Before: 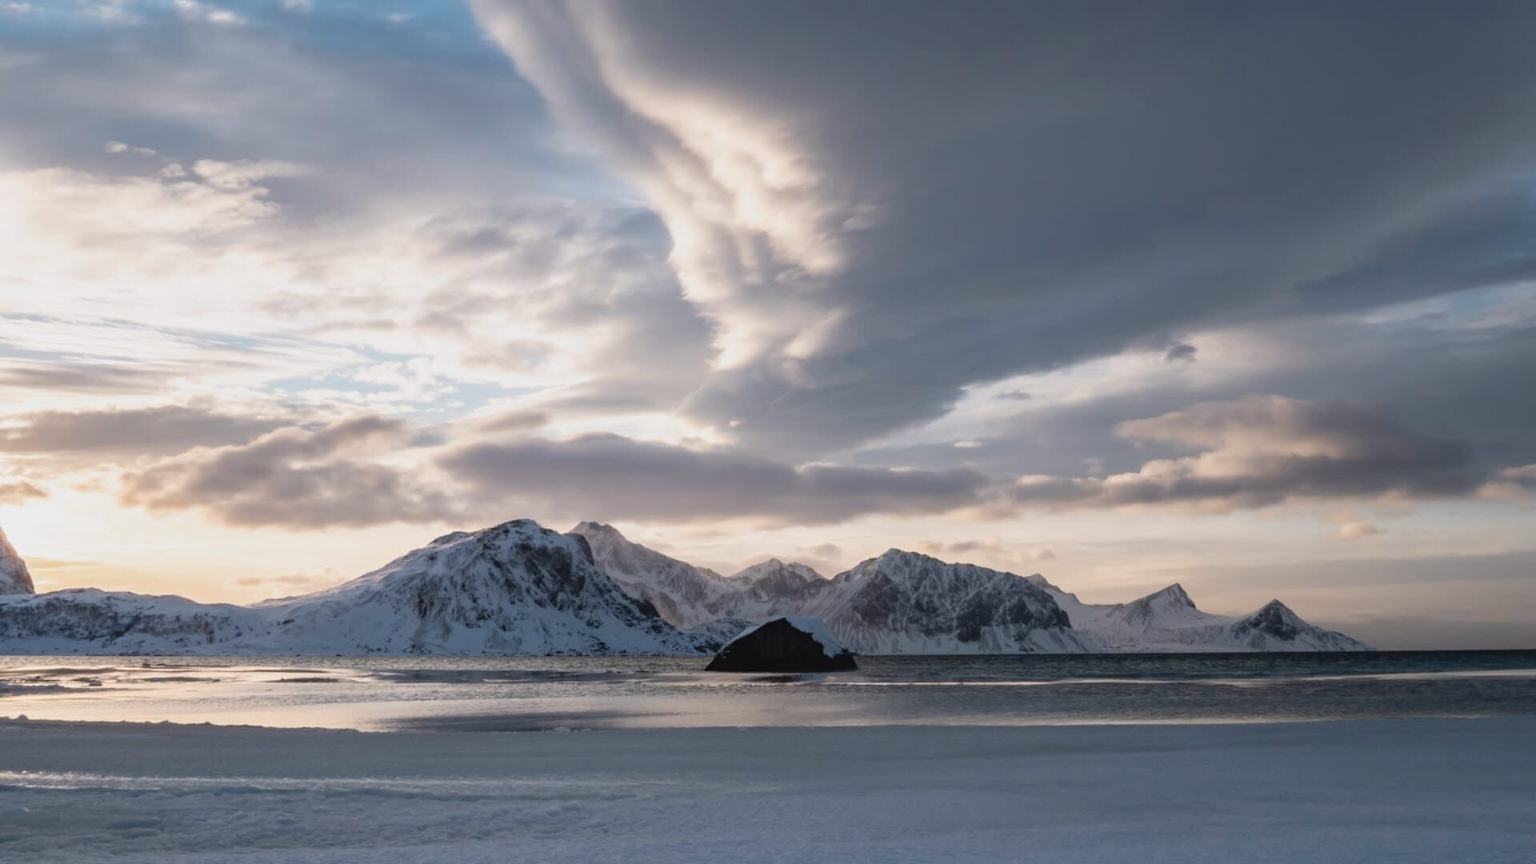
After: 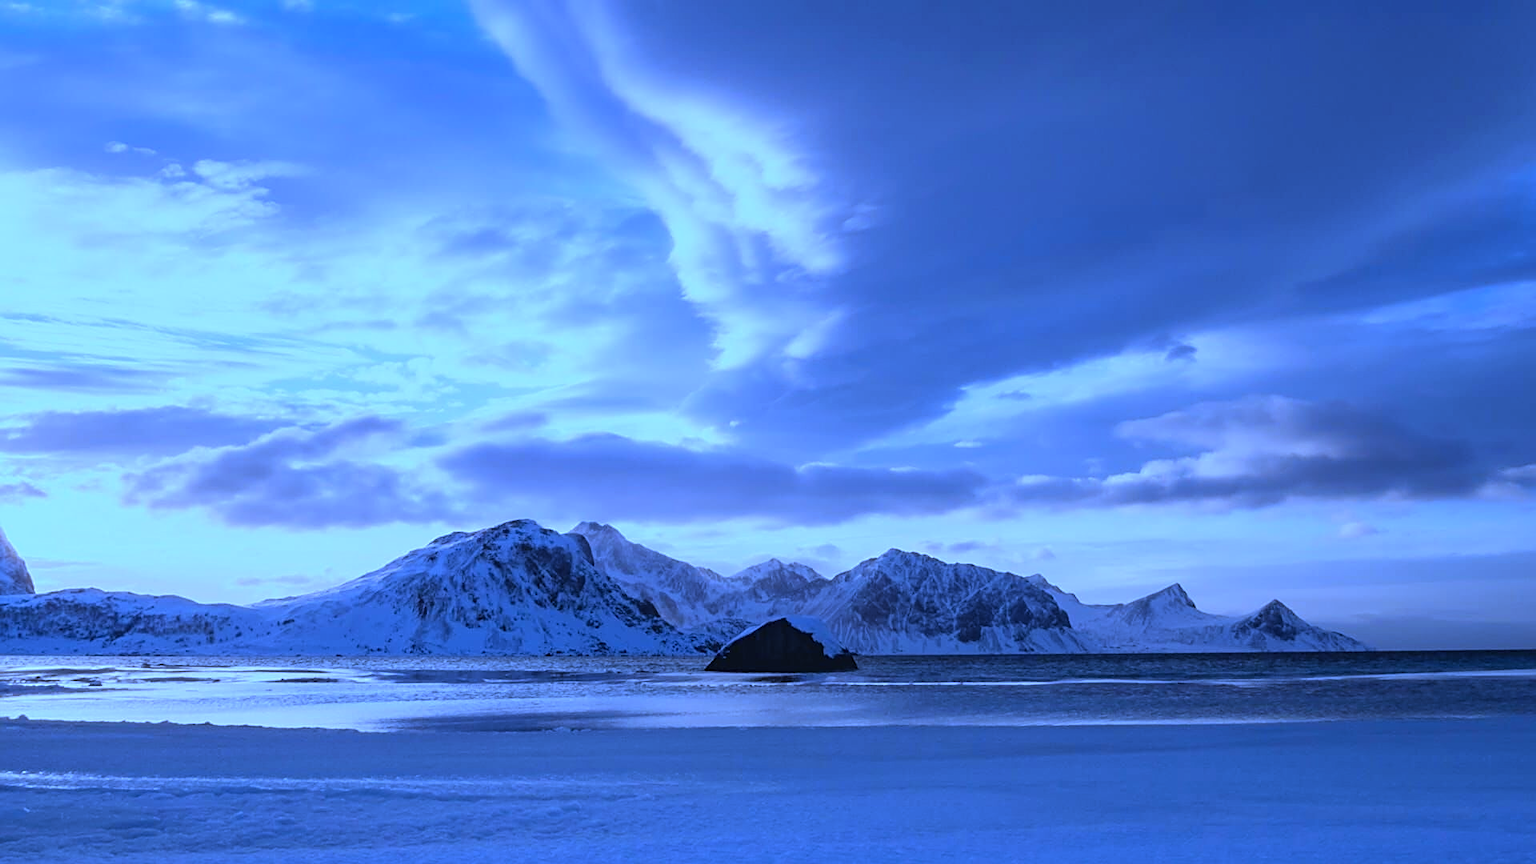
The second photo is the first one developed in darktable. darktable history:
sharpen: on, module defaults
white balance: red 0.766, blue 1.537
color calibration: illuminant as shot in camera, x 0.378, y 0.381, temperature 4093.13 K, saturation algorithm version 1 (2020)
